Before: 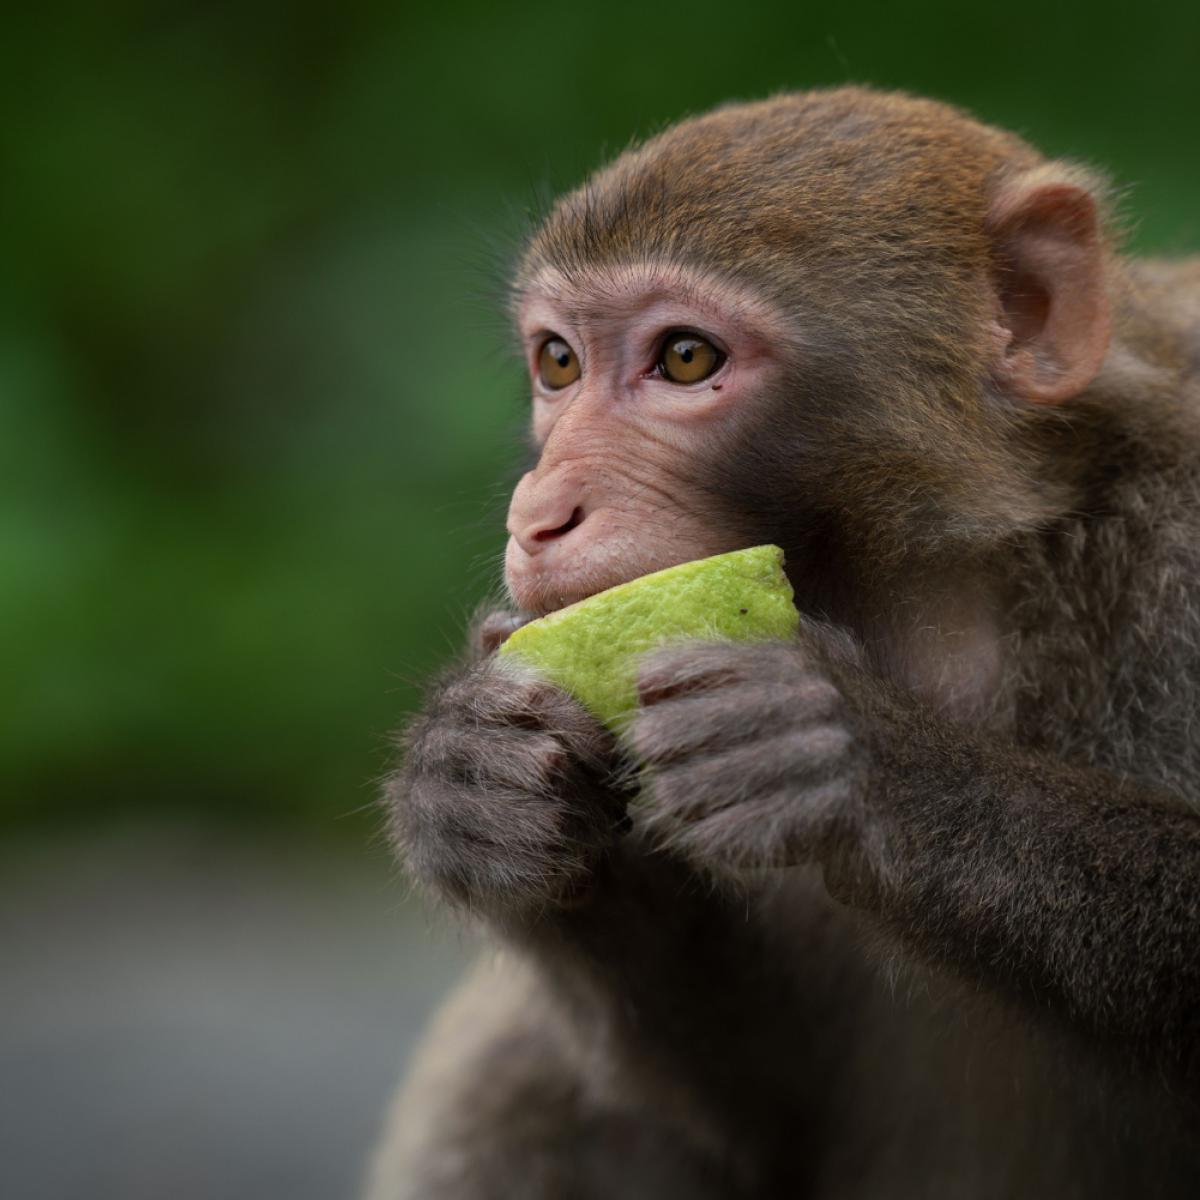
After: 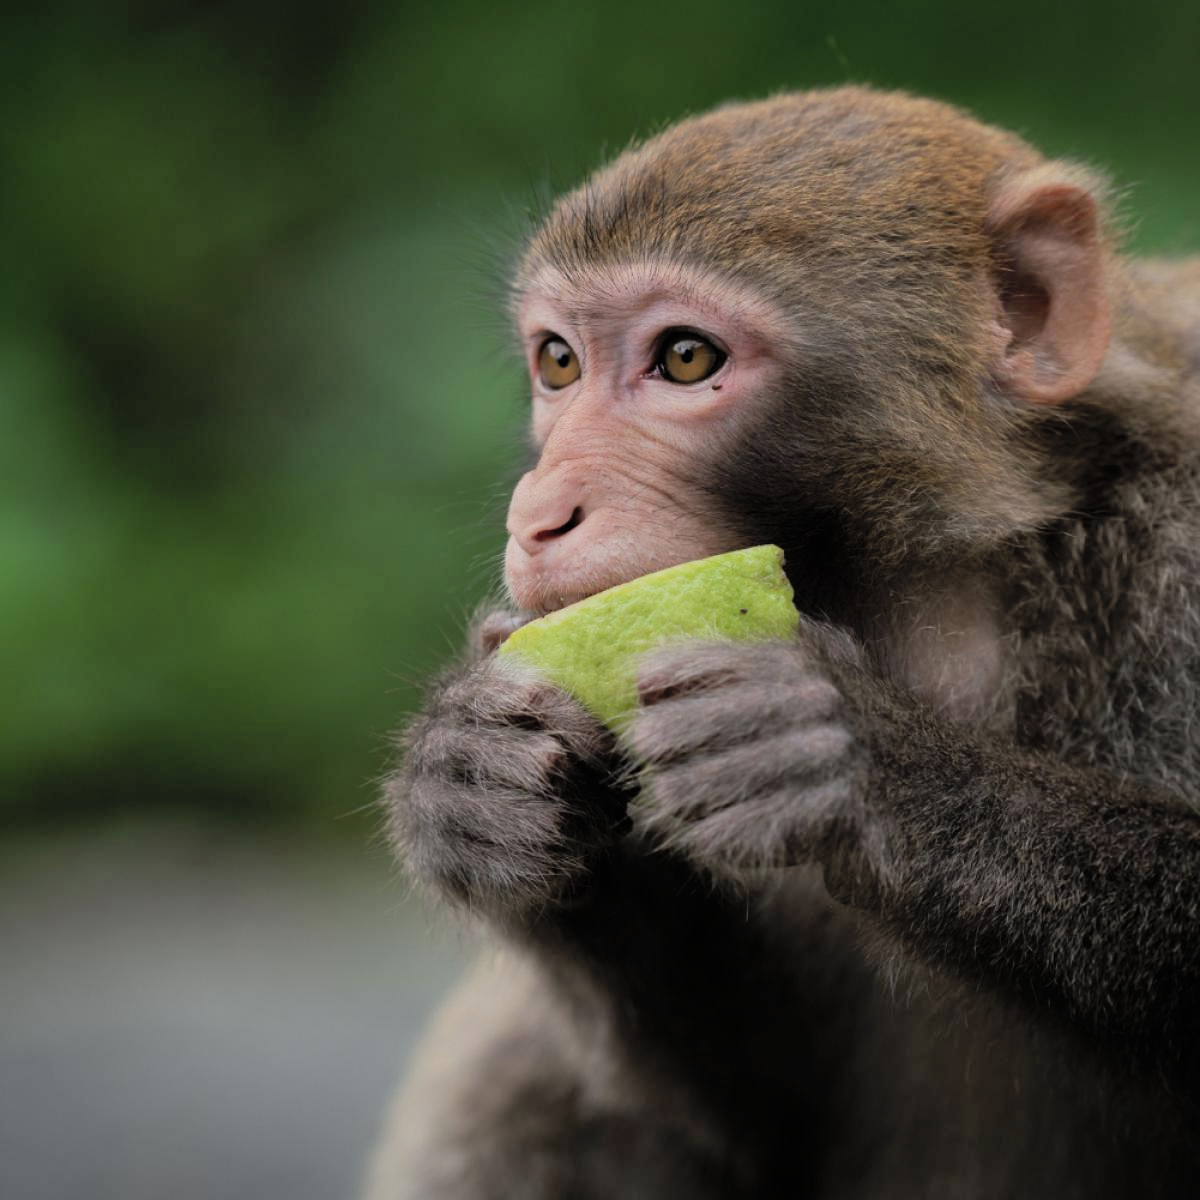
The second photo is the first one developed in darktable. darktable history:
contrast brightness saturation: brightness 0.15
filmic rgb: black relative exposure -7.65 EV, white relative exposure 4.56 EV, hardness 3.61, contrast 1.05
